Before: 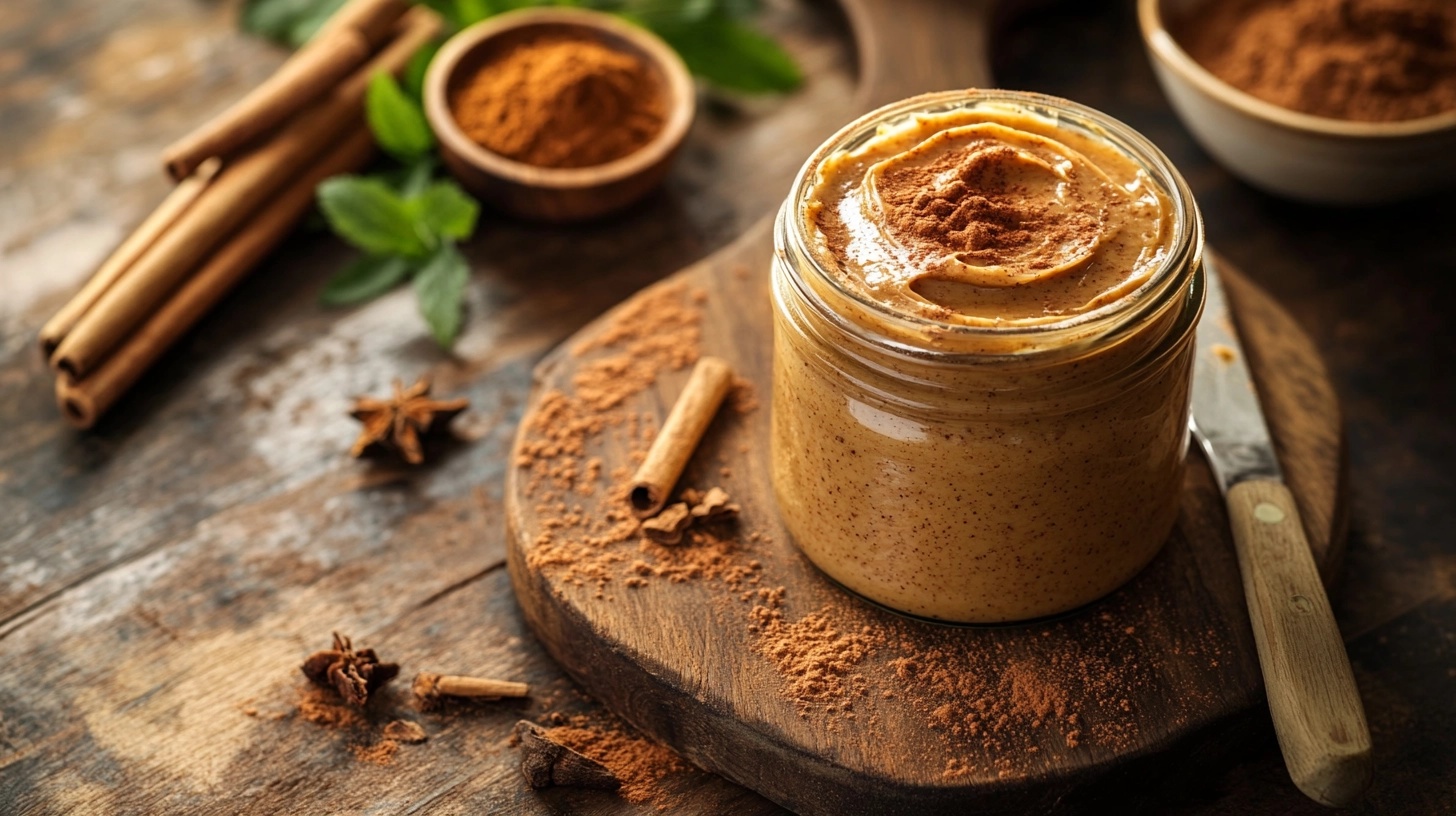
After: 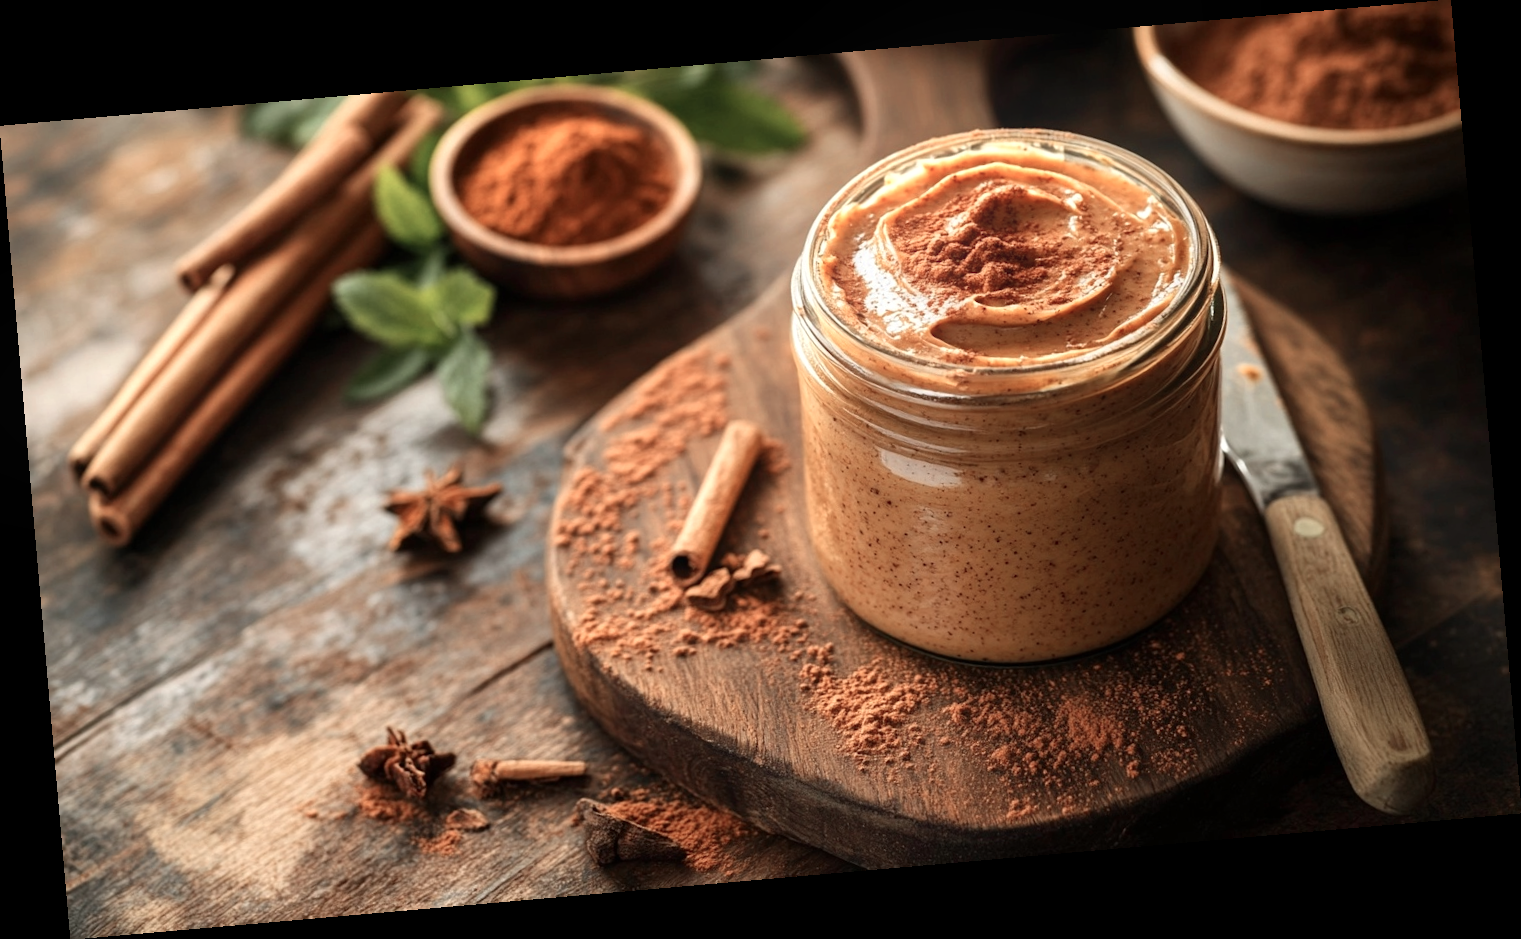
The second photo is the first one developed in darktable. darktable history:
color zones: curves: ch0 [(0, 0.473) (0.001, 0.473) (0.226, 0.548) (0.4, 0.589) (0.525, 0.54) (0.728, 0.403) (0.999, 0.473) (1, 0.473)]; ch1 [(0, 0.619) (0.001, 0.619) (0.234, 0.388) (0.4, 0.372) (0.528, 0.422) (0.732, 0.53) (0.999, 0.619) (1, 0.619)]; ch2 [(0, 0.547) (0.001, 0.547) (0.226, 0.45) (0.4, 0.525) (0.525, 0.585) (0.8, 0.511) (0.999, 0.547) (1, 0.547)]
bloom: size 13.65%, threshold 98.39%, strength 4.82%
rotate and perspective: rotation -4.98°, automatic cropping off
